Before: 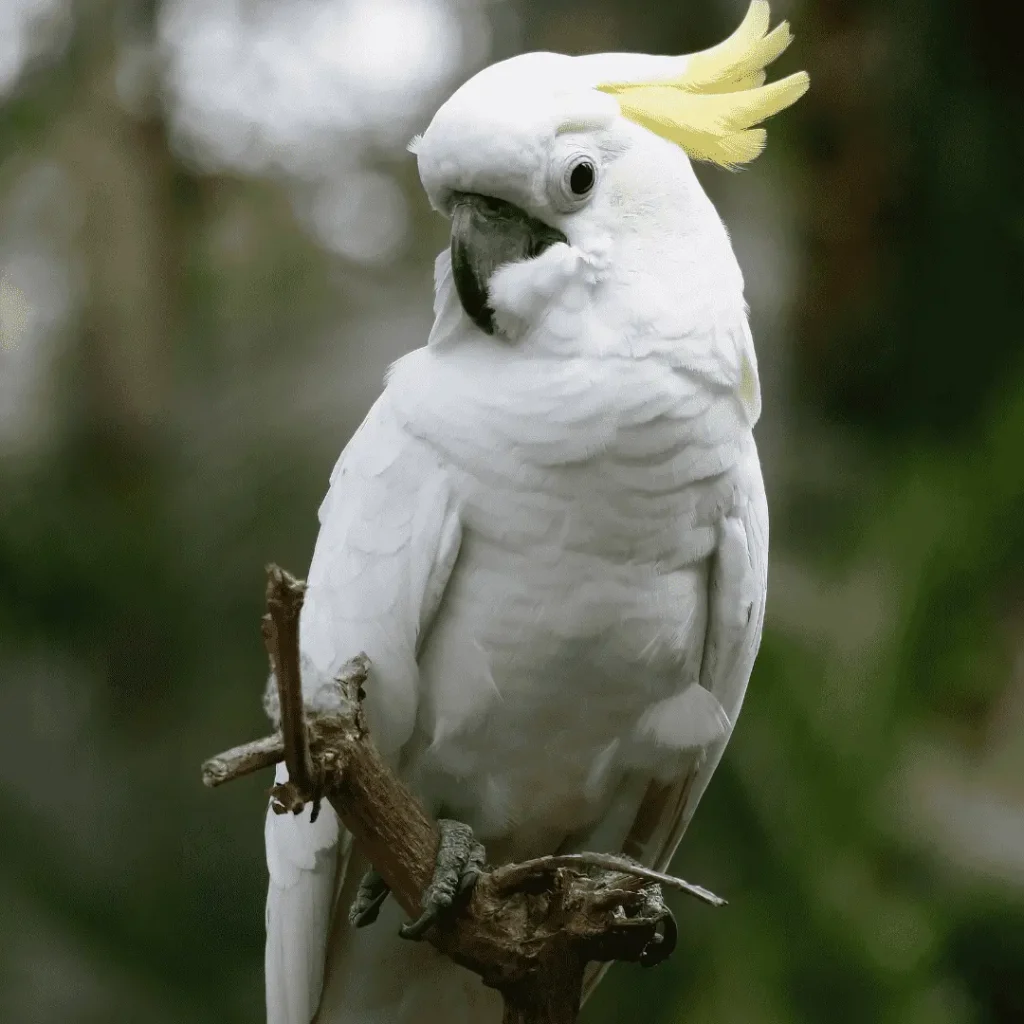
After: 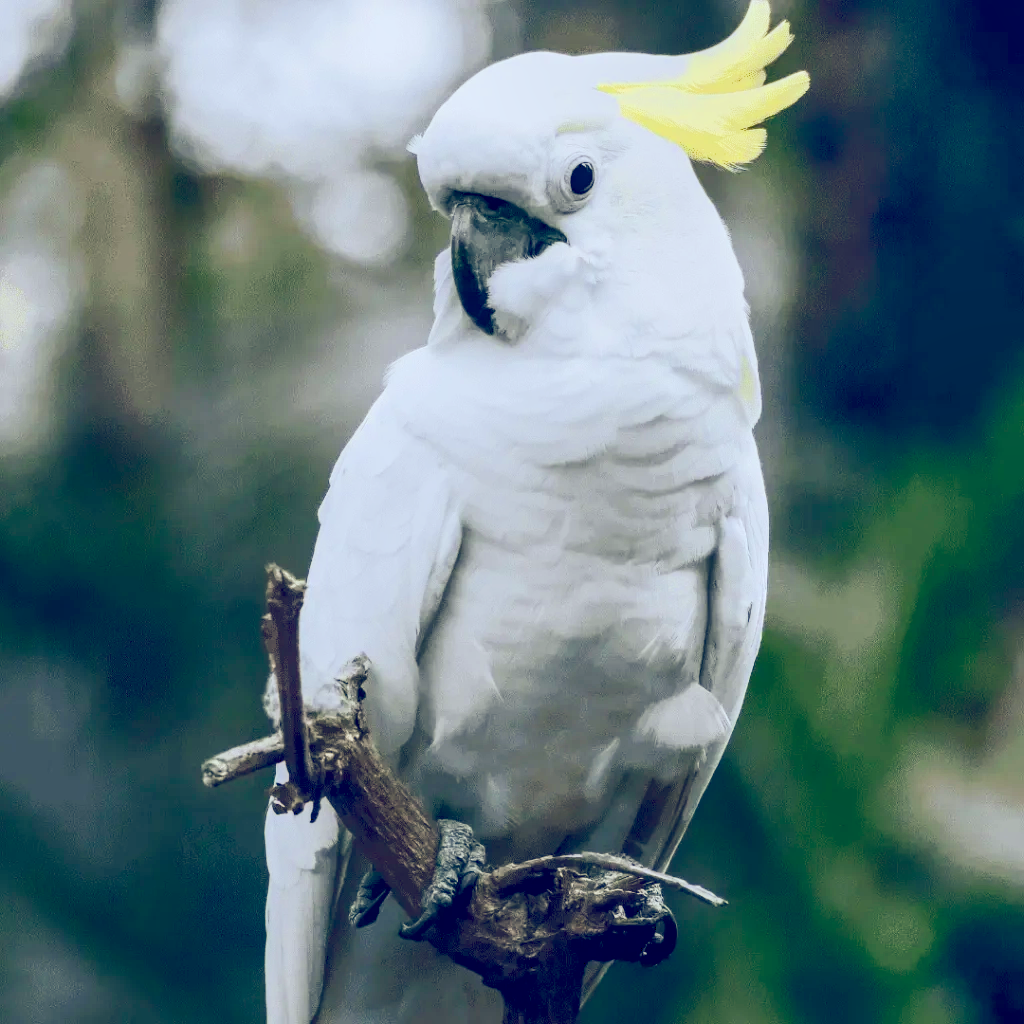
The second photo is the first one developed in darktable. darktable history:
local contrast: detail 130%
tone curve: curves: ch0 [(0, 0.148) (0.191, 0.225) (0.712, 0.695) (0.864, 0.797) (1, 0.839)]
exposure: exposure 1 EV, compensate highlight preservation false
color balance rgb: shadows lift › luminance -41.13%, shadows lift › chroma 14.13%, shadows lift › hue 260°, power › luminance -3.76%, power › chroma 0.56%, power › hue 40.37°, highlights gain › luminance 16.81%, highlights gain › chroma 2.94%, highlights gain › hue 260°, global offset › luminance -0.29%, global offset › chroma 0.31%, global offset › hue 260°, perceptual saturation grading › global saturation 20%, perceptual saturation grading › highlights -13.92%, perceptual saturation grading › shadows 50%
